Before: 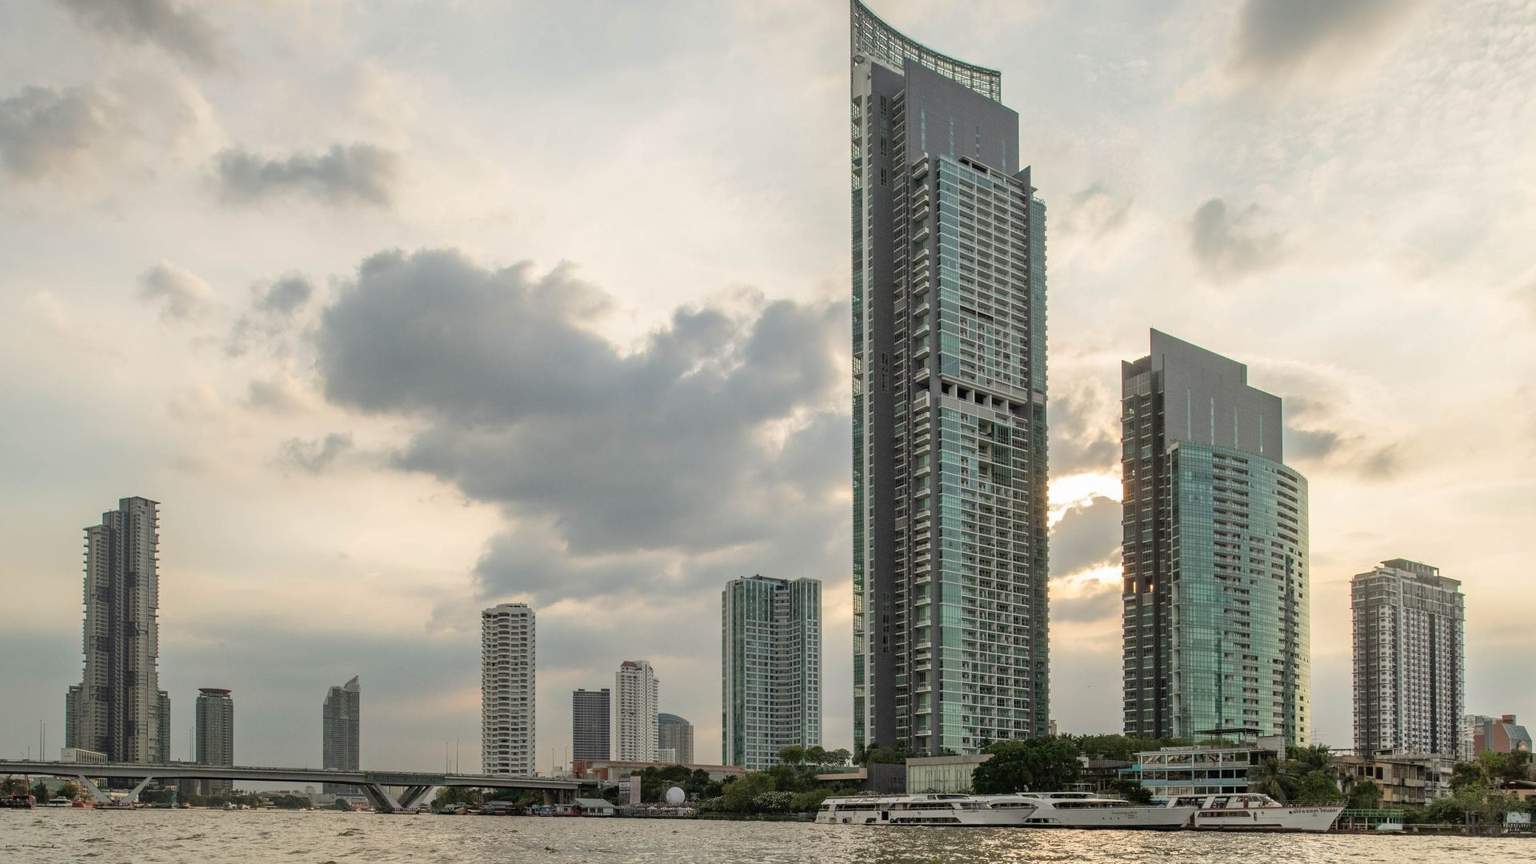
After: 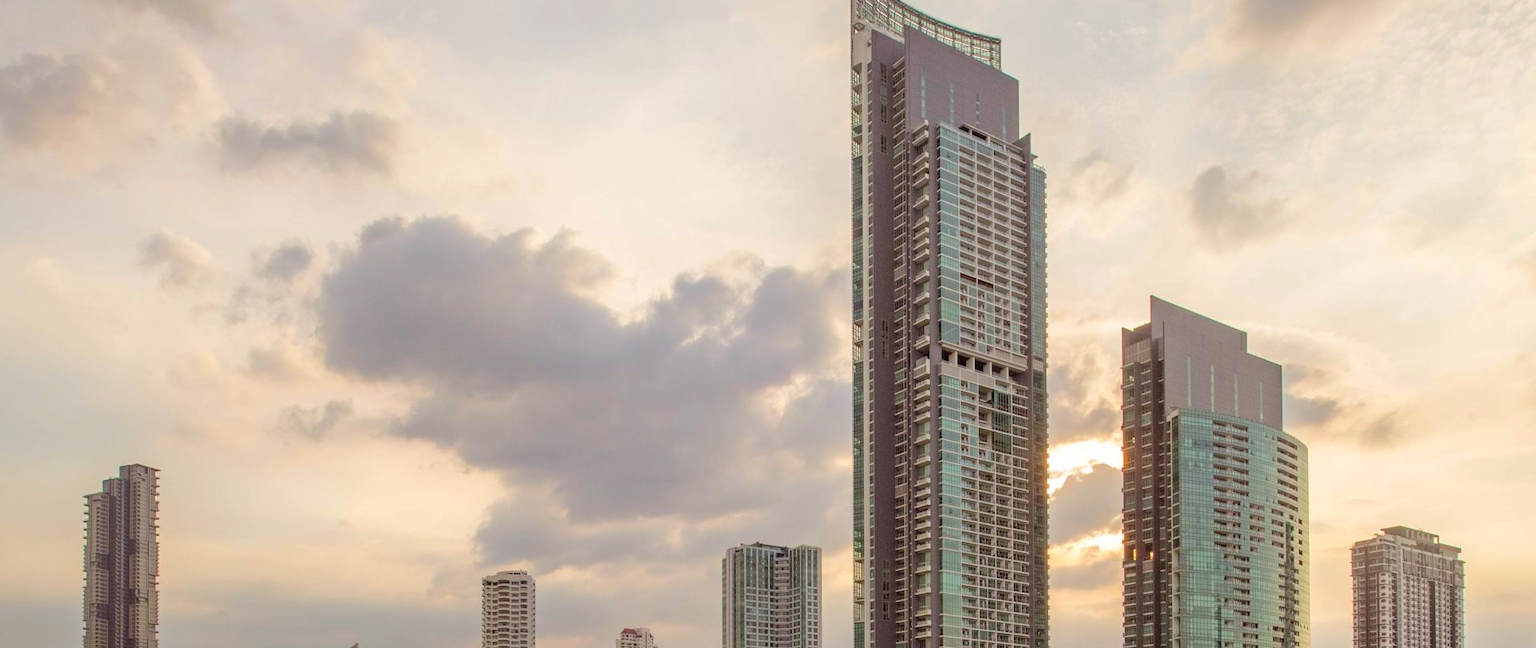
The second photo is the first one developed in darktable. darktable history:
crop: top 3.857%, bottom 21.132%
rgb levels: mode RGB, independent channels, levels [[0, 0.474, 1], [0, 0.5, 1], [0, 0.5, 1]]
color balance rgb: perceptual saturation grading › global saturation 25%, perceptual brilliance grading › mid-tones 10%, perceptual brilliance grading › shadows 15%, global vibrance 20%
